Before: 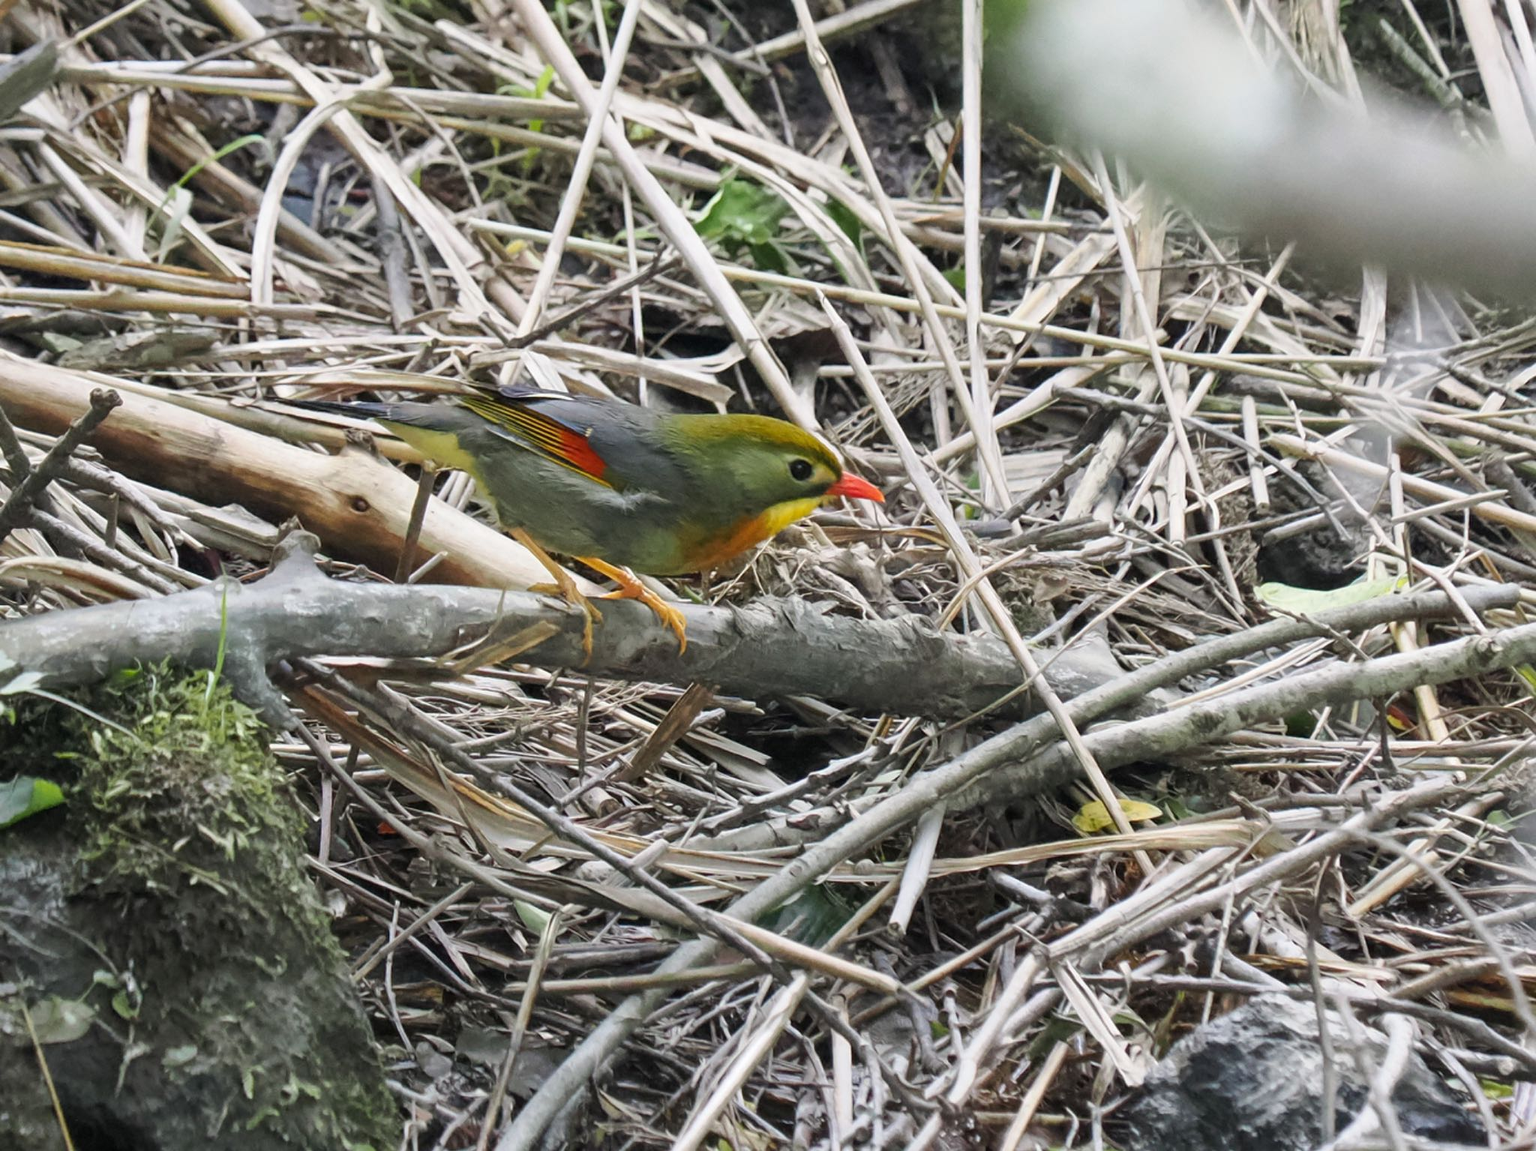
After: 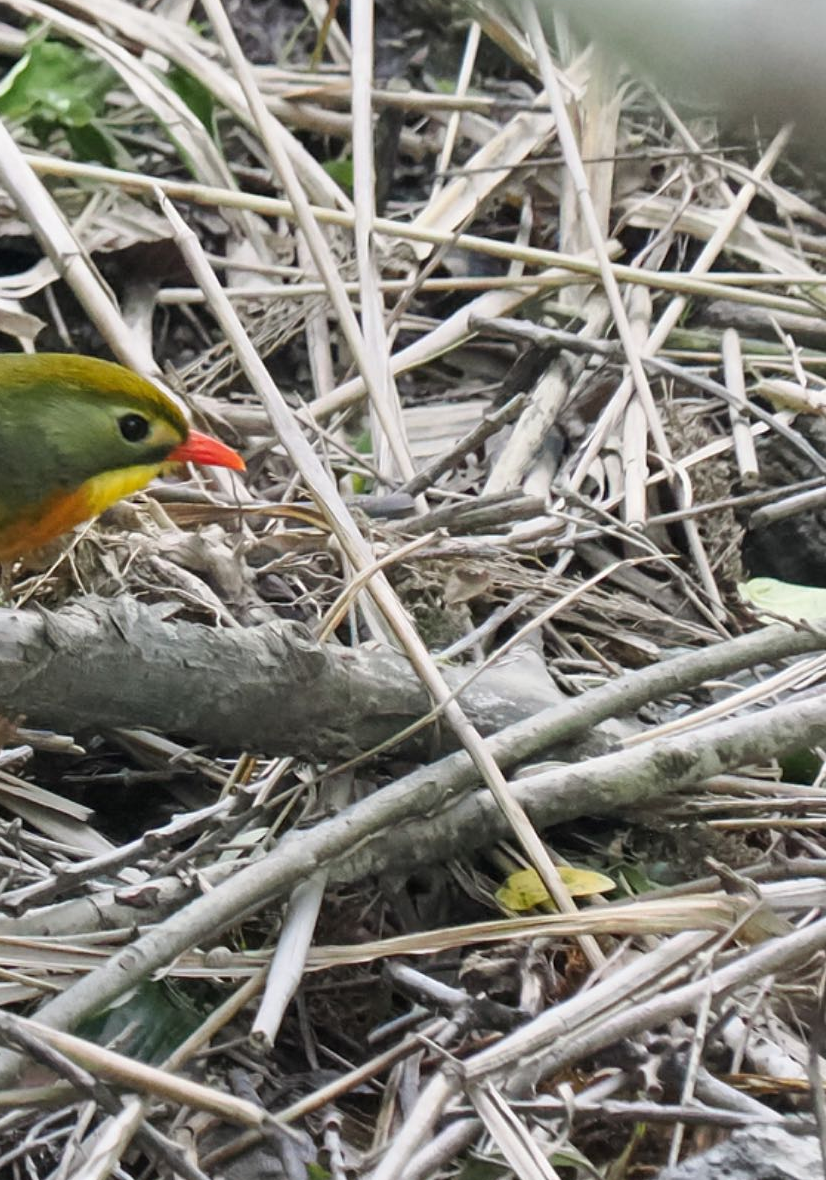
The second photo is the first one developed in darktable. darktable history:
crop: left 45.633%, top 13.021%, right 14.02%, bottom 10.05%
